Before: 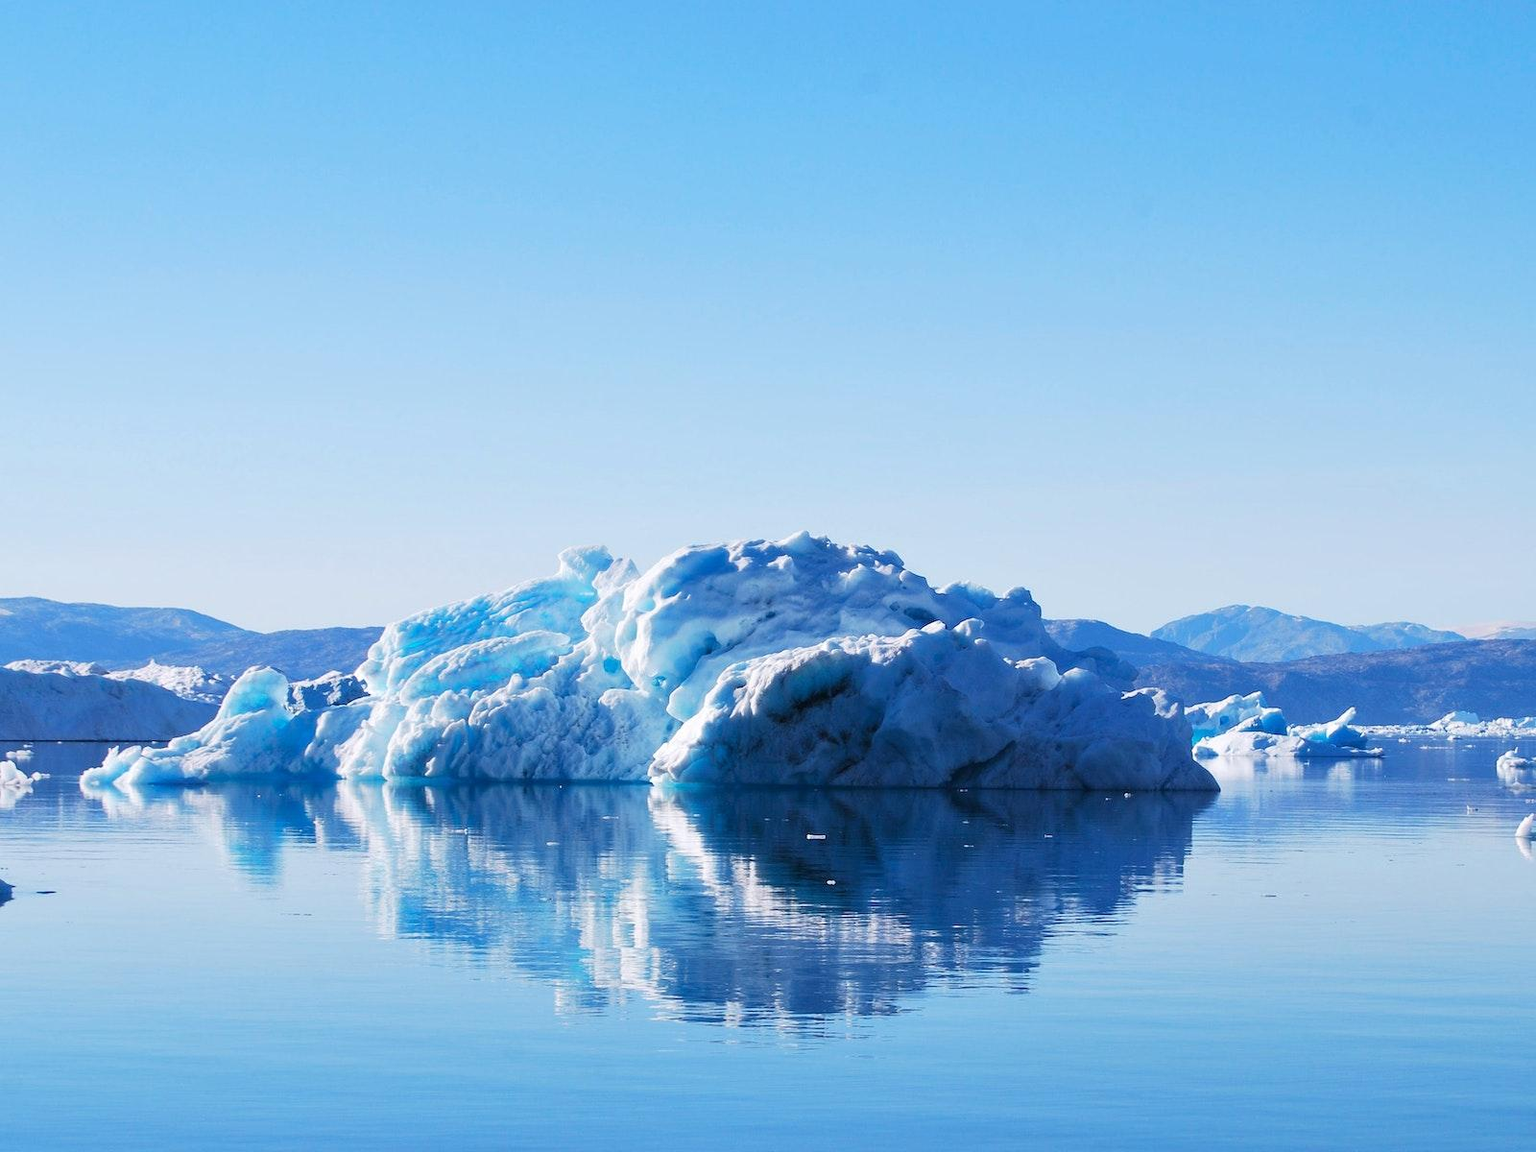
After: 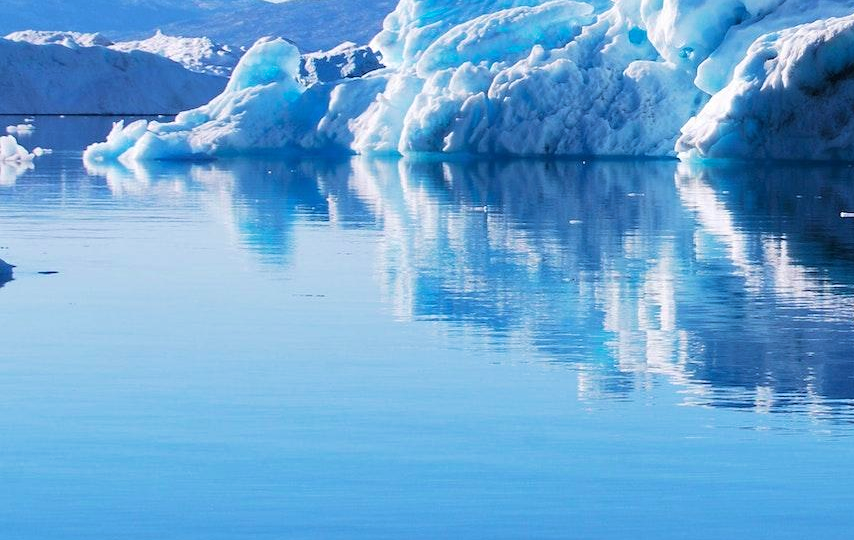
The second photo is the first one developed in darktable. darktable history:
velvia: on, module defaults
crop and rotate: top 54.778%, right 46.61%, bottom 0.159%
